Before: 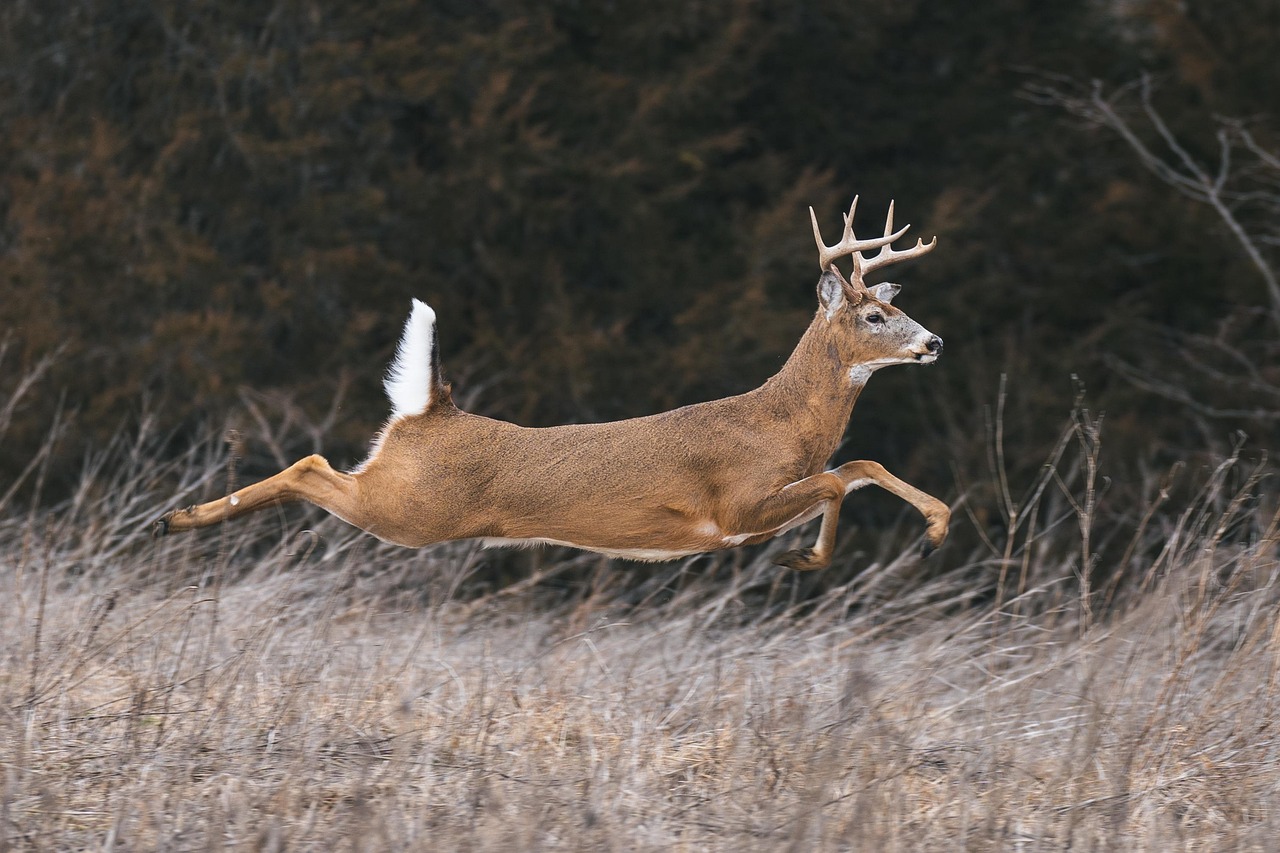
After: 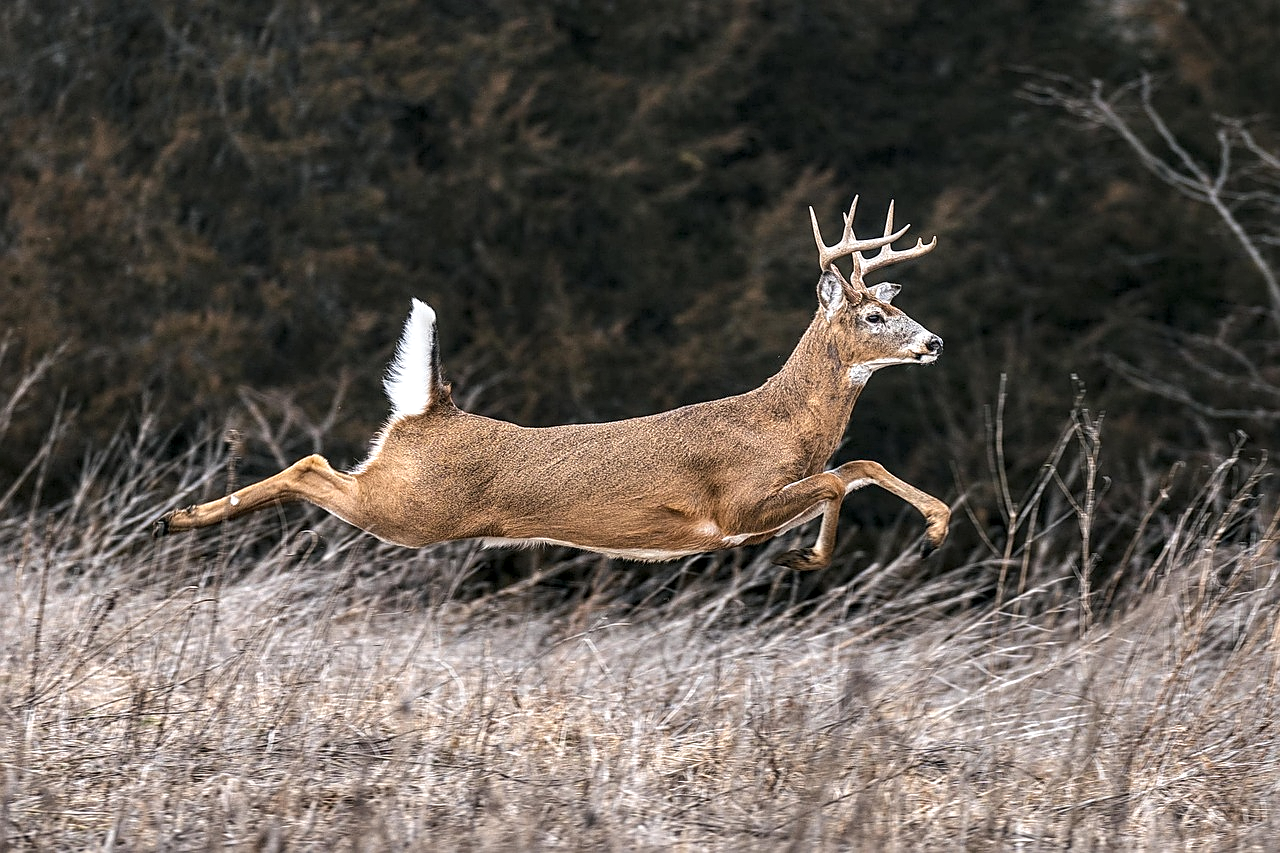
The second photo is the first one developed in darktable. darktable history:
local contrast: highlights 65%, shadows 54%, detail 169%, midtone range 0.514
sharpen: on, module defaults
exposure: exposure 0.014 EV, compensate highlight preservation false
